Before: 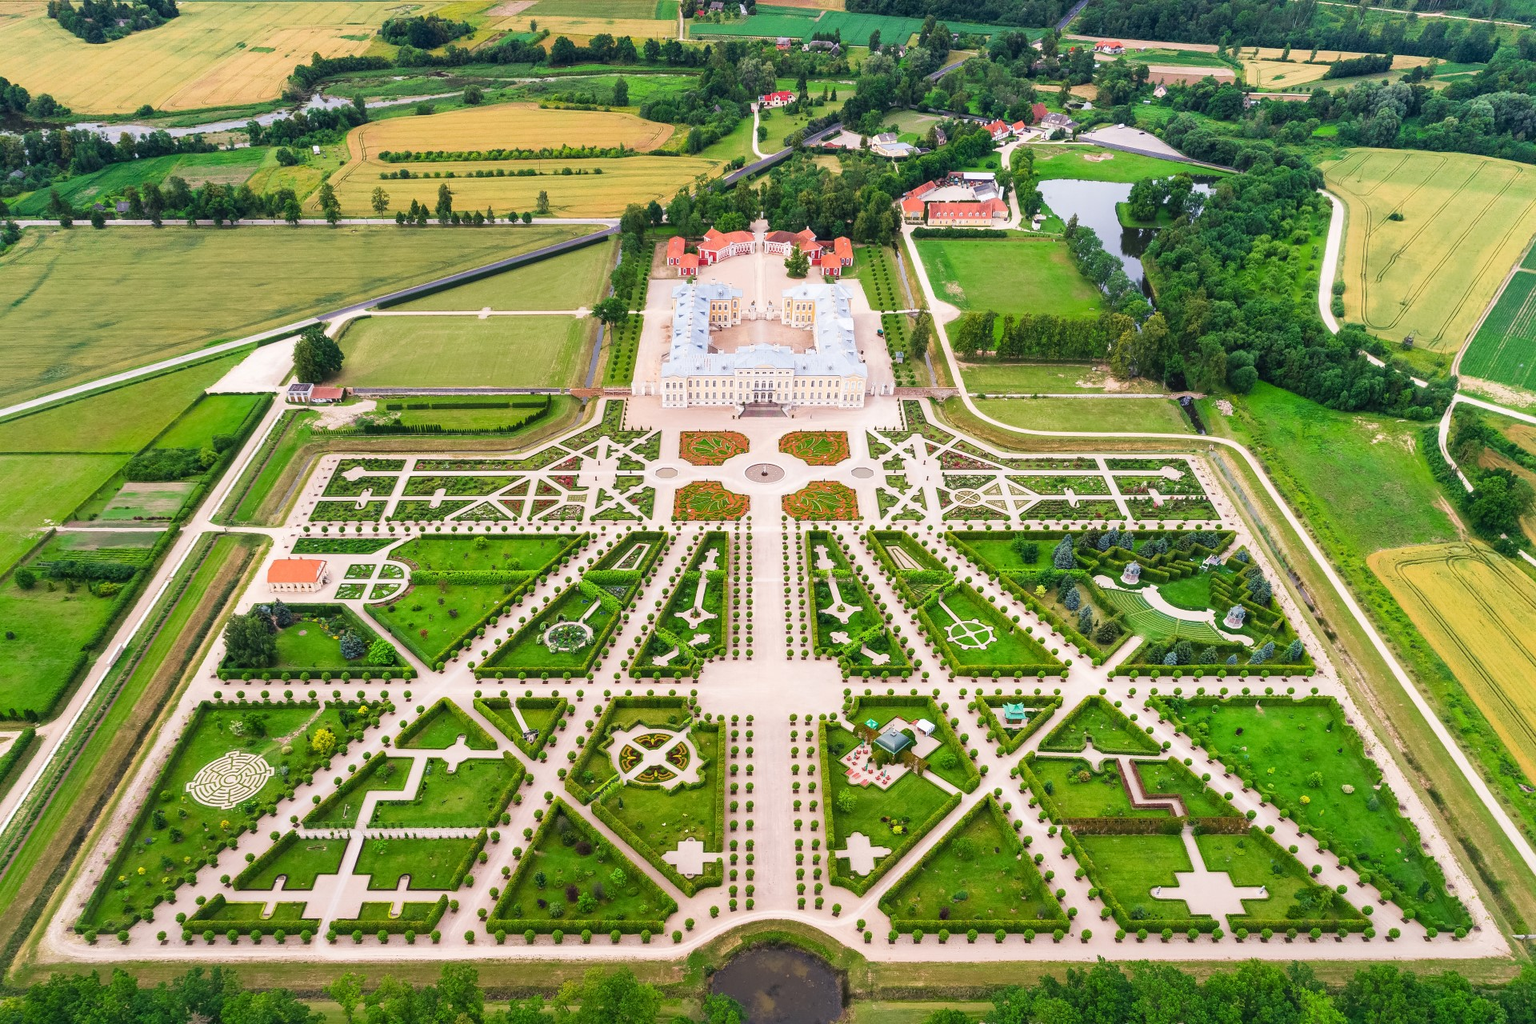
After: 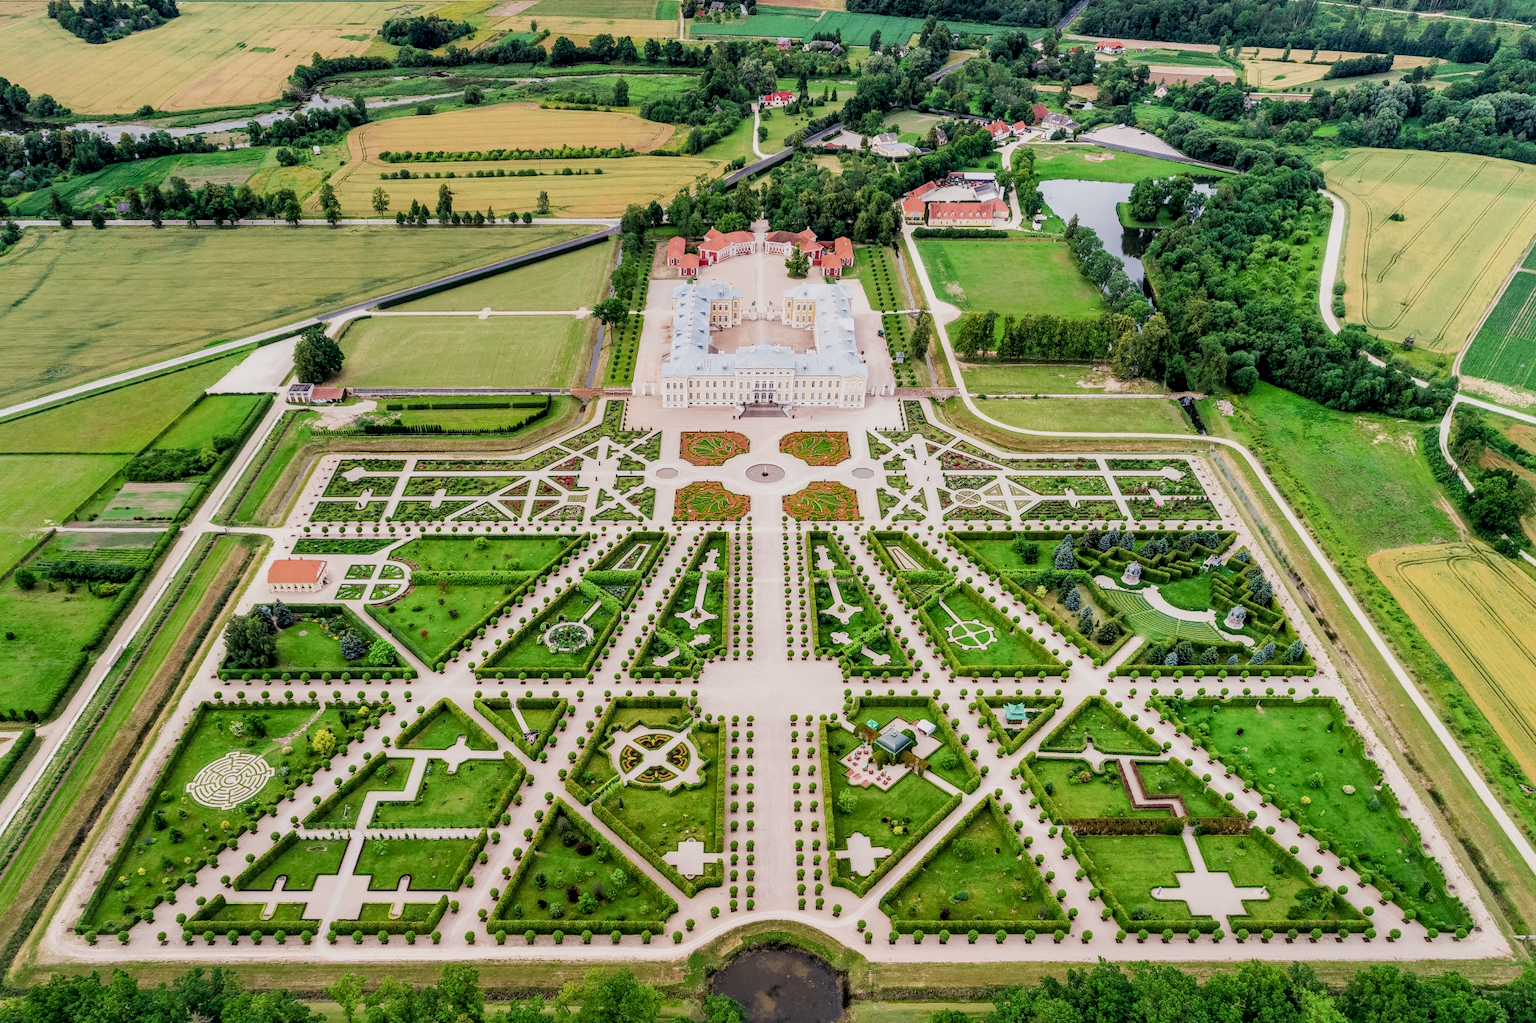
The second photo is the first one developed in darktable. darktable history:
crop: left 0.041%
filmic rgb: black relative exposure -6.62 EV, white relative exposure 4.71 EV, hardness 3.12, contrast 0.793
tone curve: curves: ch0 [(0, 0) (0.003, 0.003) (0.011, 0.011) (0.025, 0.025) (0.044, 0.044) (0.069, 0.068) (0.1, 0.099) (0.136, 0.134) (0.177, 0.175) (0.224, 0.222) (0.277, 0.274) (0.335, 0.331) (0.399, 0.395) (0.468, 0.463) (0.543, 0.554) (0.623, 0.632) (0.709, 0.716) (0.801, 0.805) (0.898, 0.9) (1, 1)], color space Lab, linked channels, preserve colors none
local contrast: detail 160%
